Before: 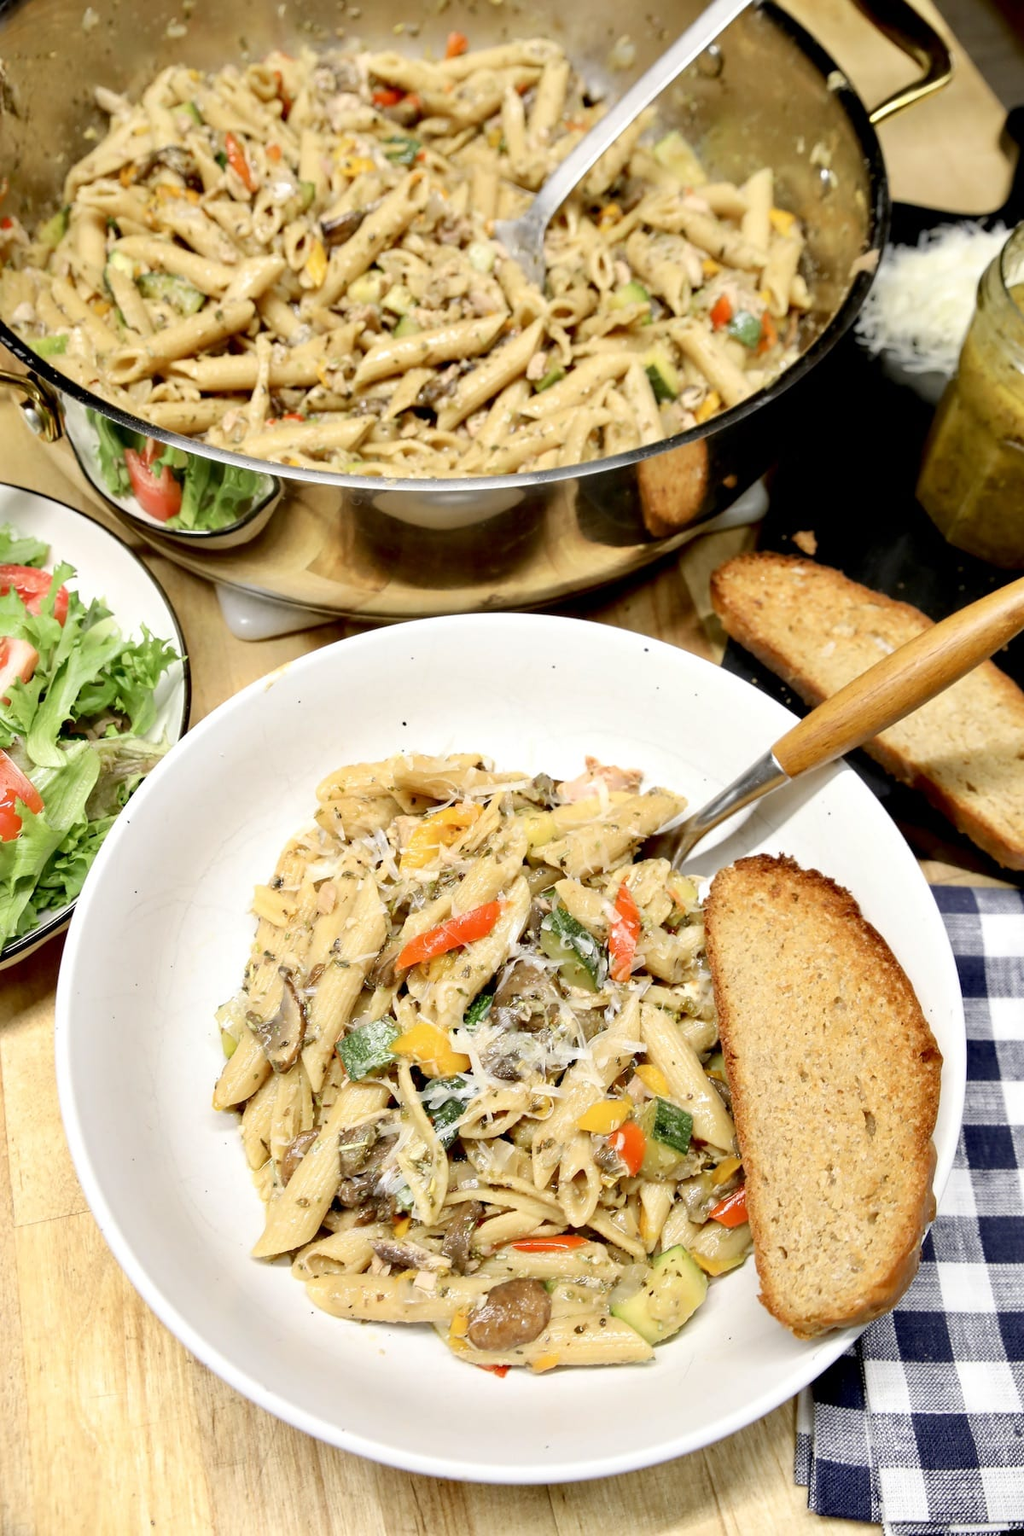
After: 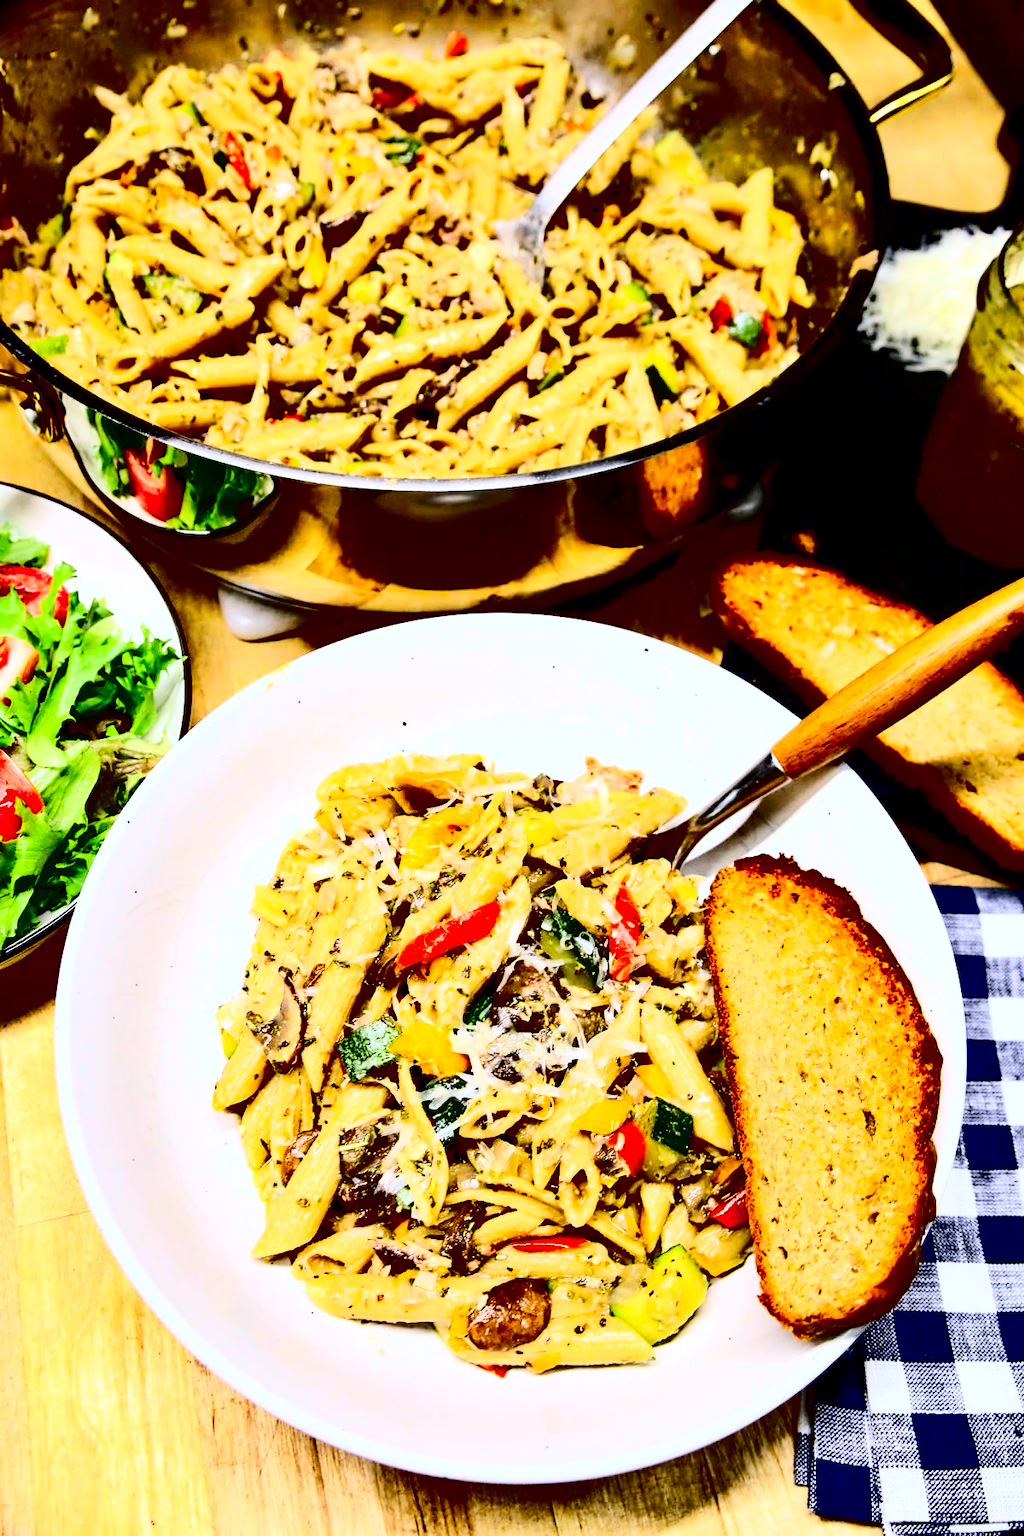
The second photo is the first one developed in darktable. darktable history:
color calibration: illuminant as shot in camera, x 0.358, y 0.373, temperature 4628.91 K
contrast brightness saturation: contrast 0.789, brightness -0.999, saturation 0.987
